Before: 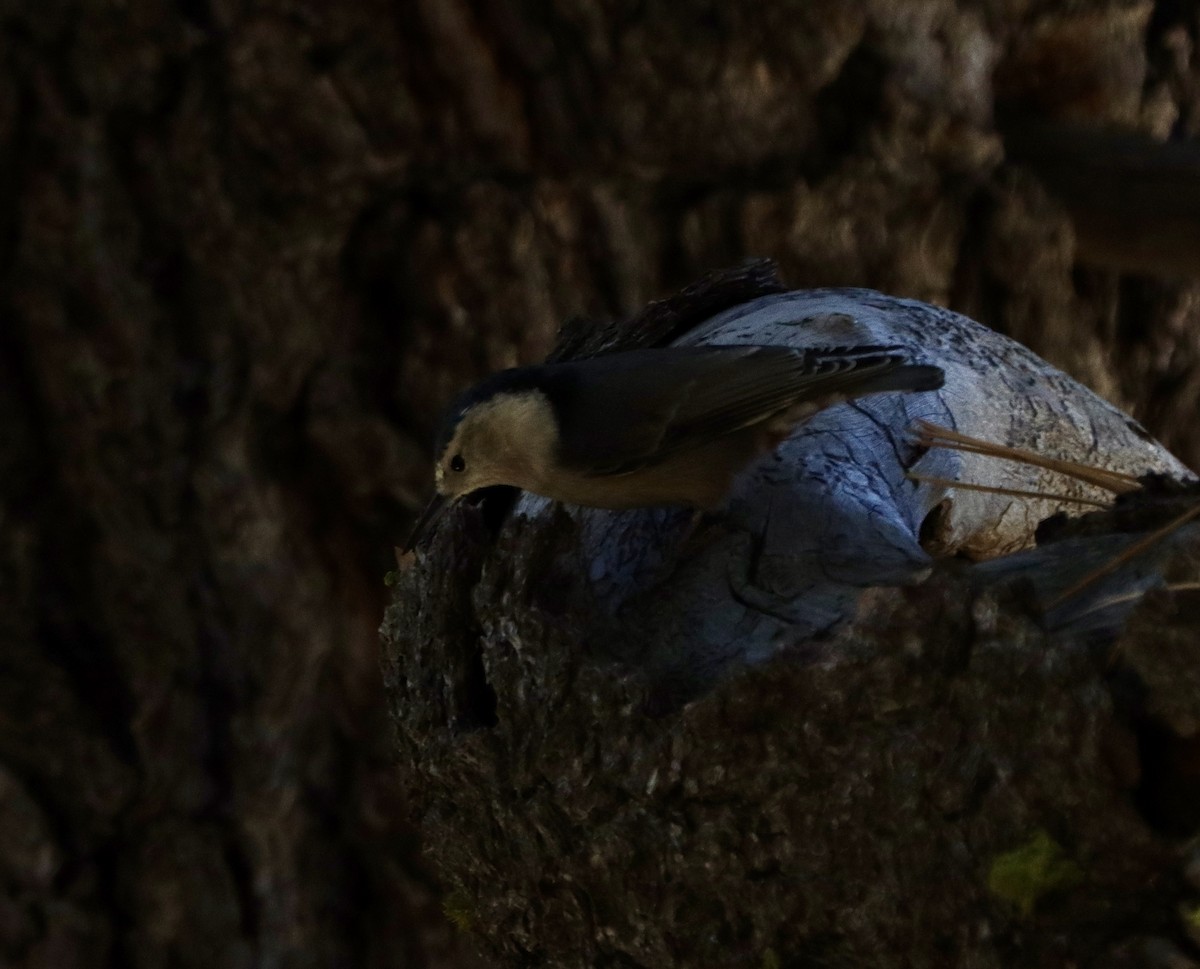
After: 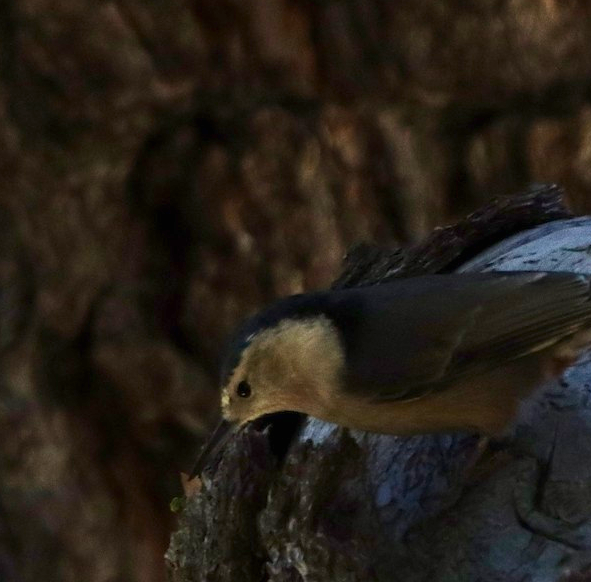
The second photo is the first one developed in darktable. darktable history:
crop: left 17.835%, top 7.675%, right 32.881%, bottom 32.213%
exposure: black level correction 0, exposure 1.125 EV, compensate exposure bias true, compensate highlight preservation false
